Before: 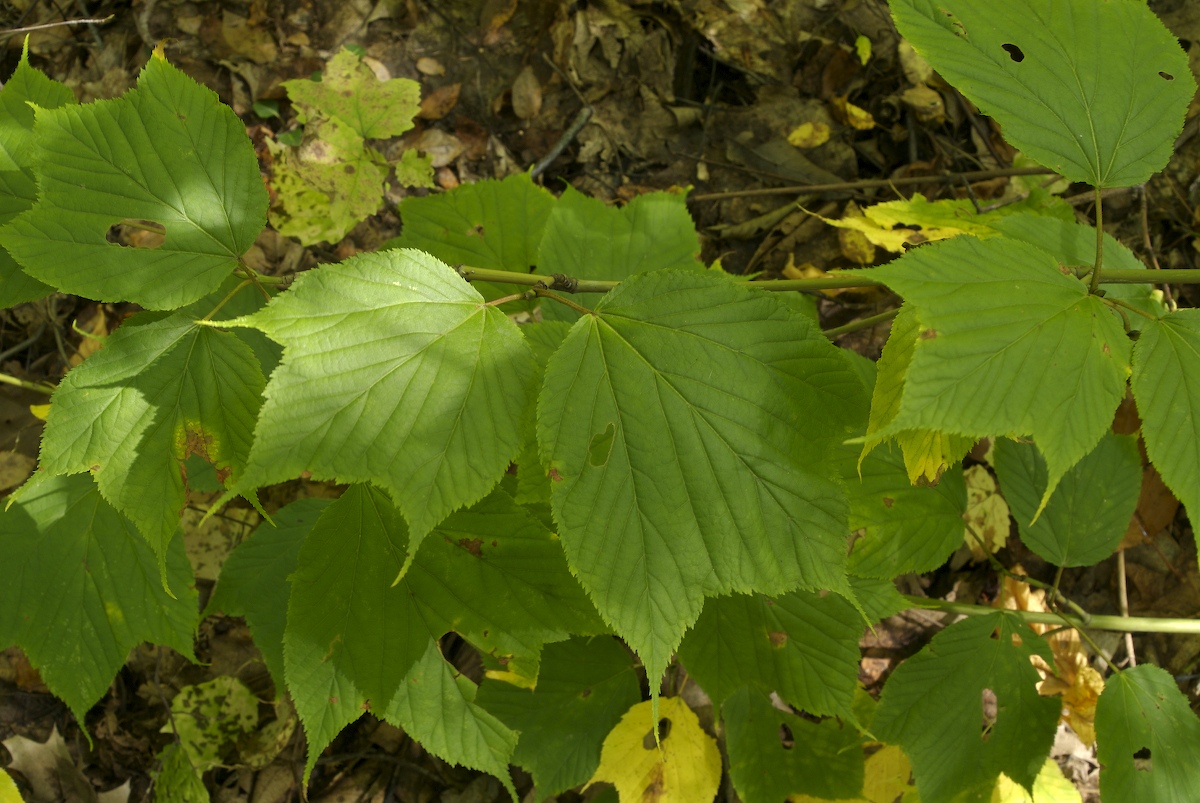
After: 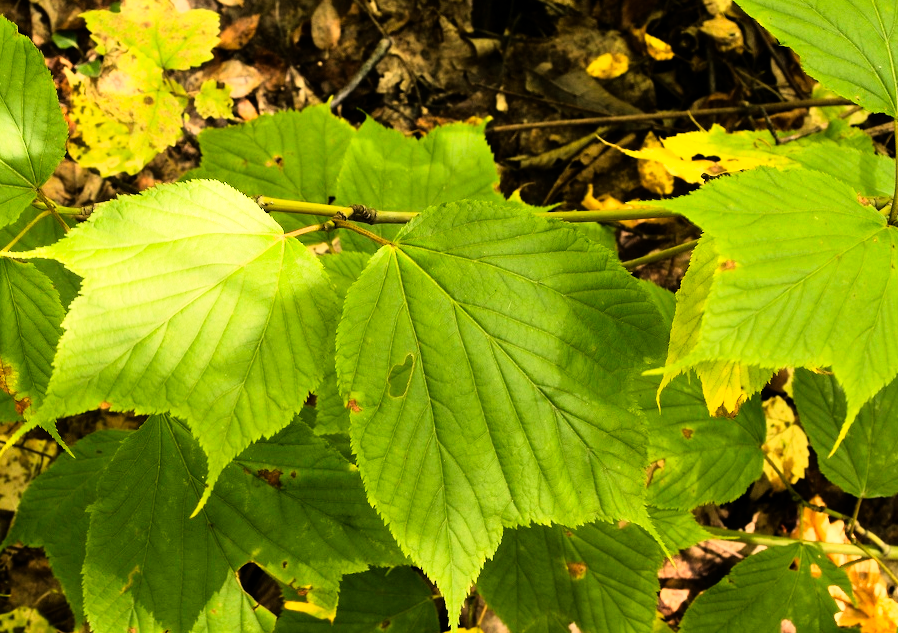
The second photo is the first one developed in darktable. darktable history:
crop: left 16.768%, top 8.653%, right 8.362%, bottom 12.485%
white balance: red 1.127, blue 0.943
rgb curve: curves: ch0 [(0, 0) (0.21, 0.15) (0.24, 0.21) (0.5, 0.75) (0.75, 0.96) (0.89, 0.99) (1, 1)]; ch1 [(0, 0.02) (0.21, 0.13) (0.25, 0.2) (0.5, 0.67) (0.75, 0.9) (0.89, 0.97) (1, 1)]; ch2 [(0, 0.02) (0.21, 0.13) (0.25, 0.2) (0.5, 0.67) (0.75, 0.9) (0.89, 0.97) (1, 1)], compensate middle gray true
